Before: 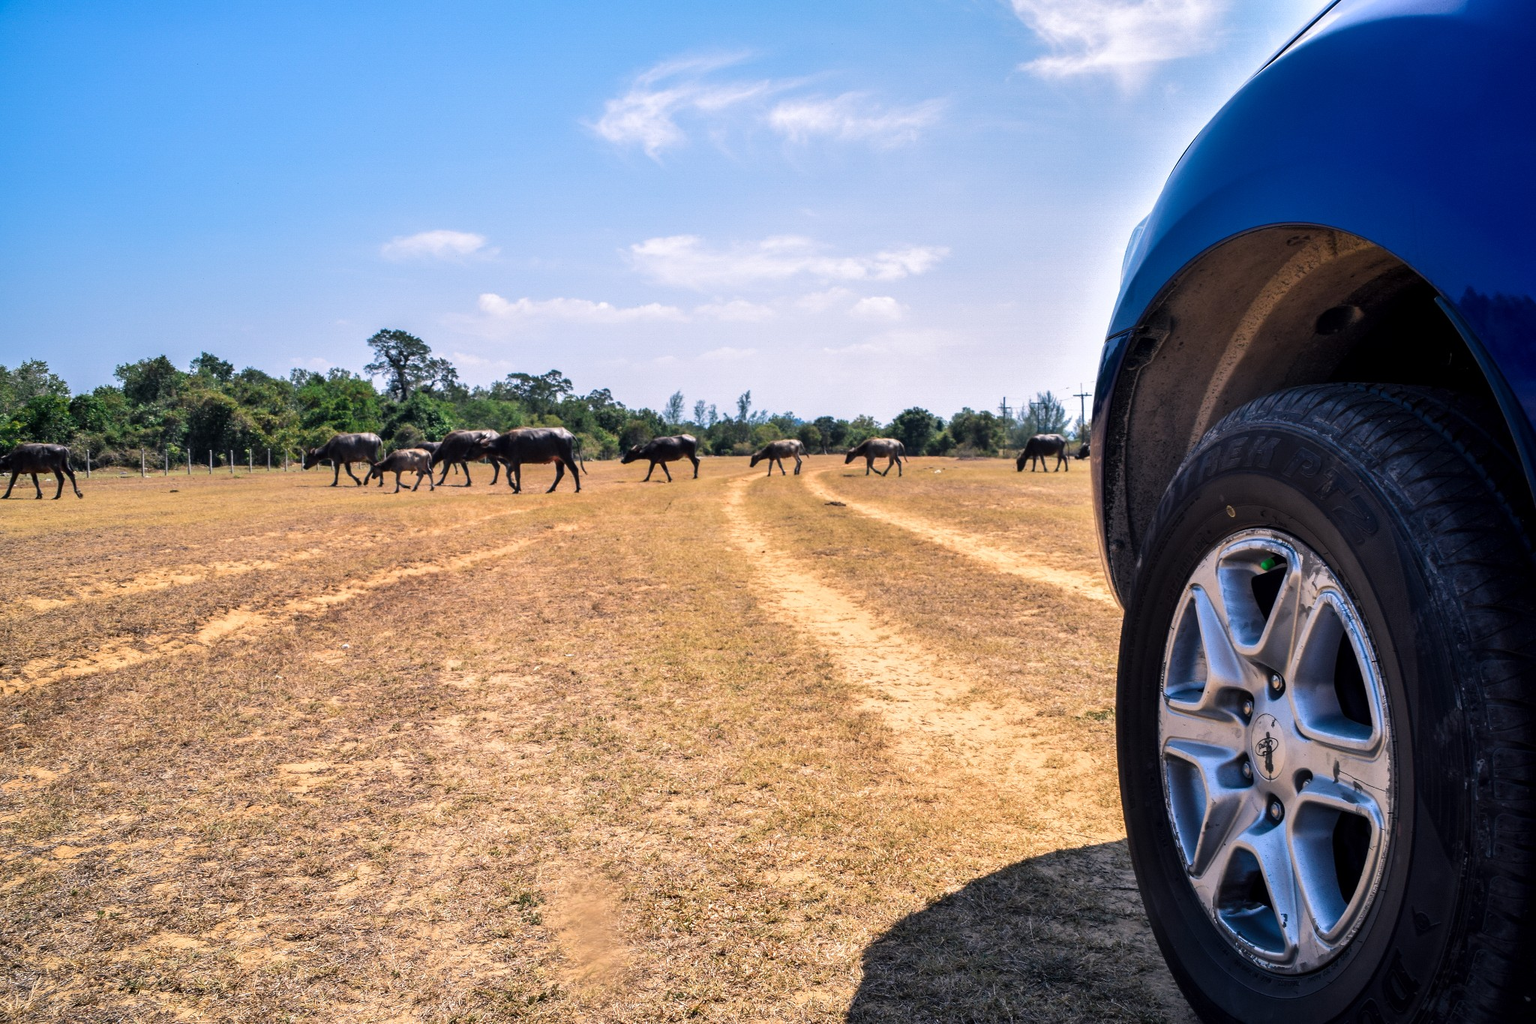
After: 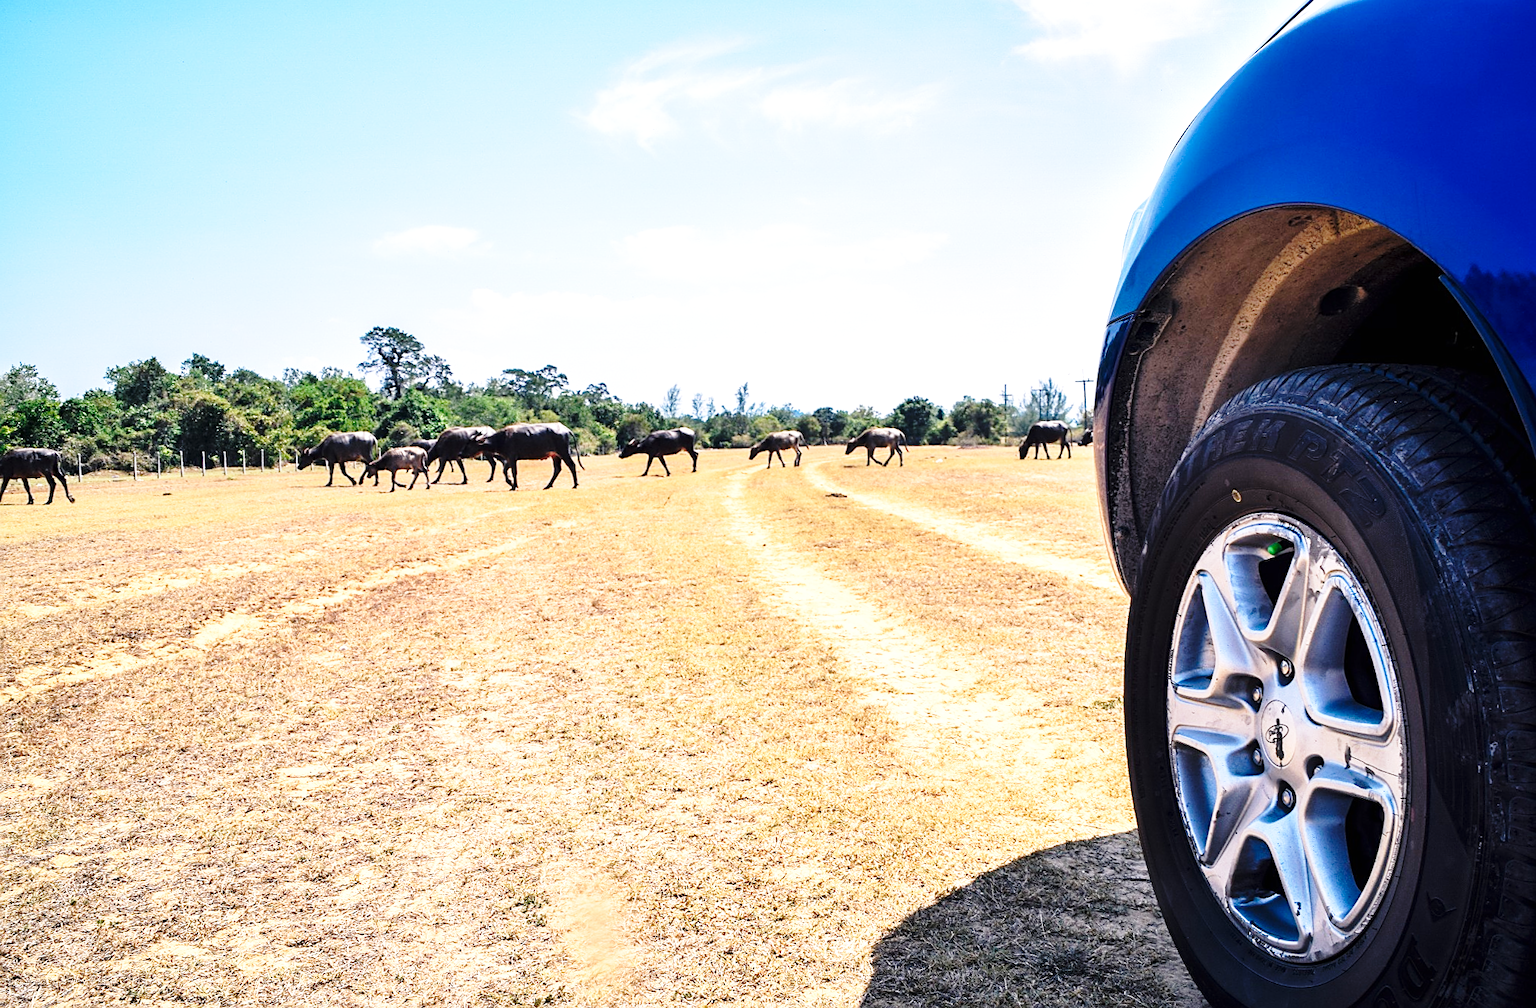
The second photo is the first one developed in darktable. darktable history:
rotate and perspective: rotation -1°, crop left 0.011, crop right 0.989, crop top 0.025, crop bottom 0.975
base curve: curves: ch0 [(0, 0) (0.028, 0.03) (0.121, 0.232) (0.46, 0.748) (0.859, 0.968) (1, 1)], preserve colors none
sharpen: on, module defaults
exposure: black level correction 0, exposure 0.5 EV, compensate exposure bias true, compensate highlight preservation false
